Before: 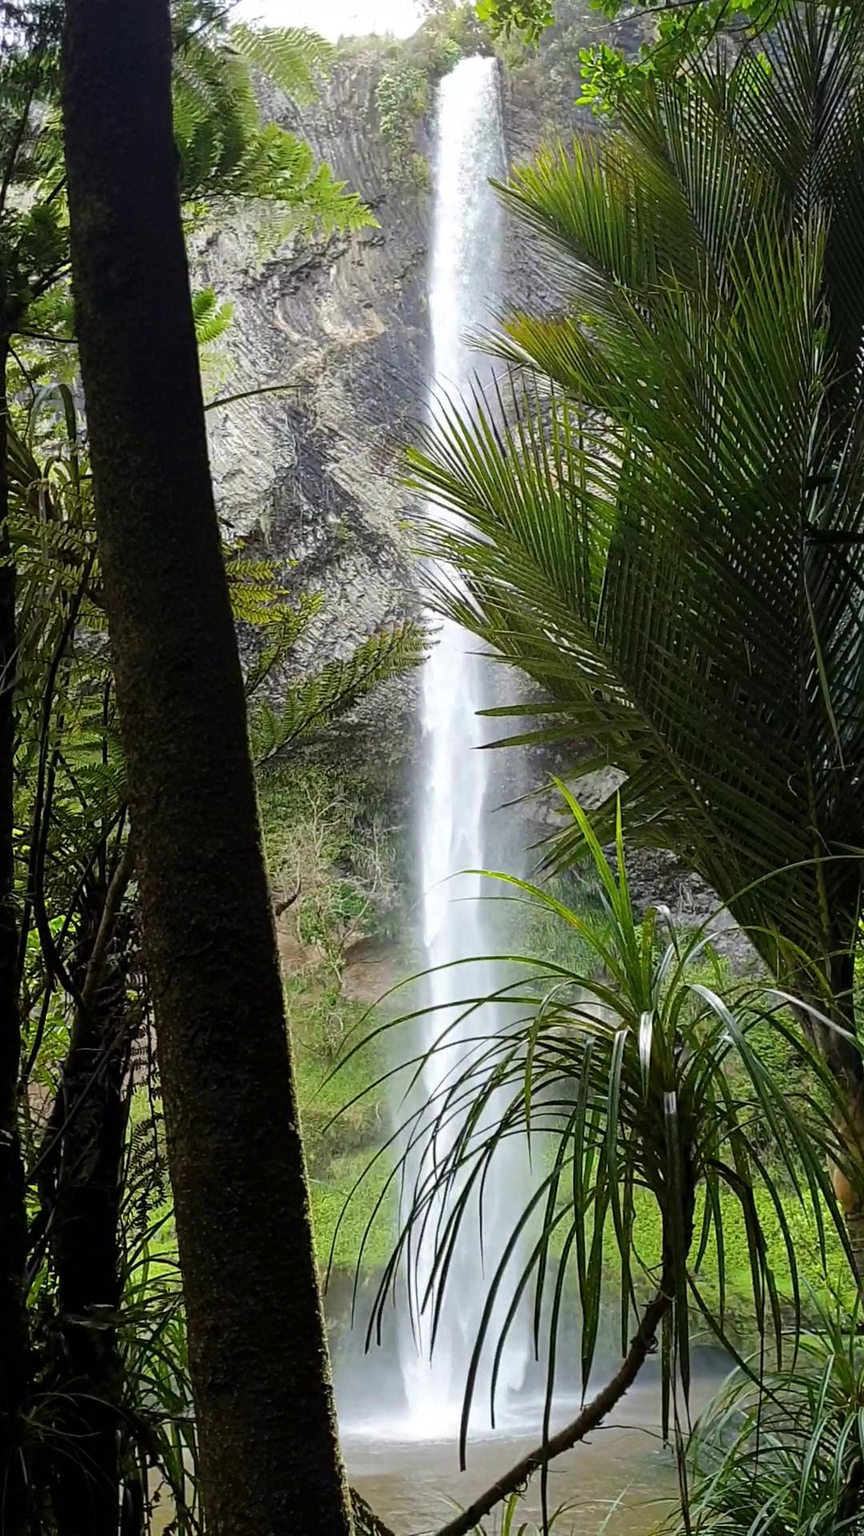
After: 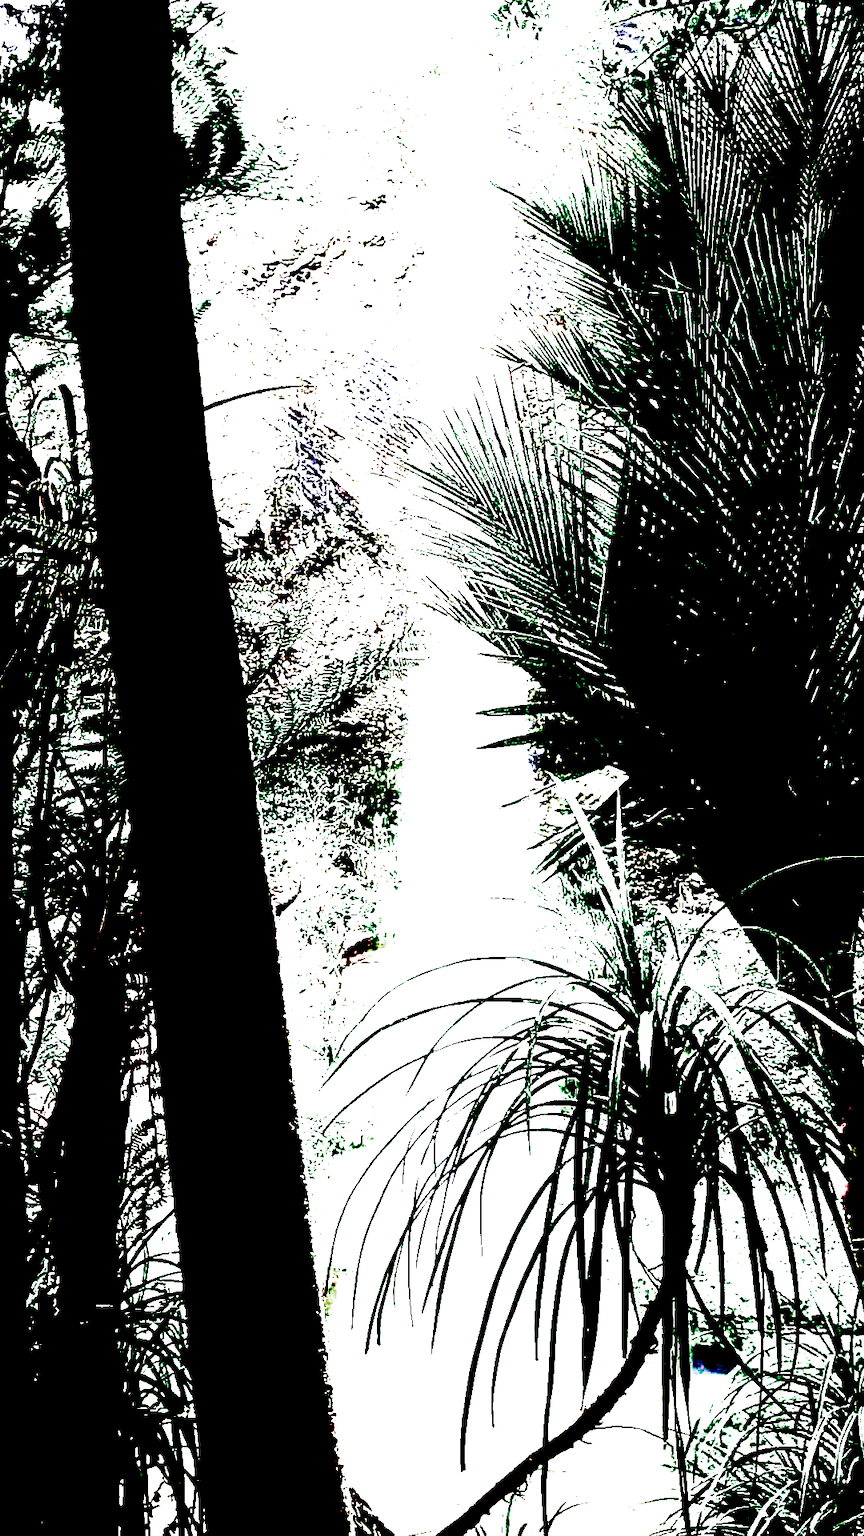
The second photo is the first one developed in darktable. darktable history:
filmic rgb: black relative exposure -3.73 EV, white relative exposure 2.75 EV, threshold 5.98 EV, dynamic range scaling -5.12%, hardness 3.04, color science v4 (2020), enable highlight reconstruction true
exposure: black level correction 0.099, exposure 3.02 EV, compensate highlight preservation false
